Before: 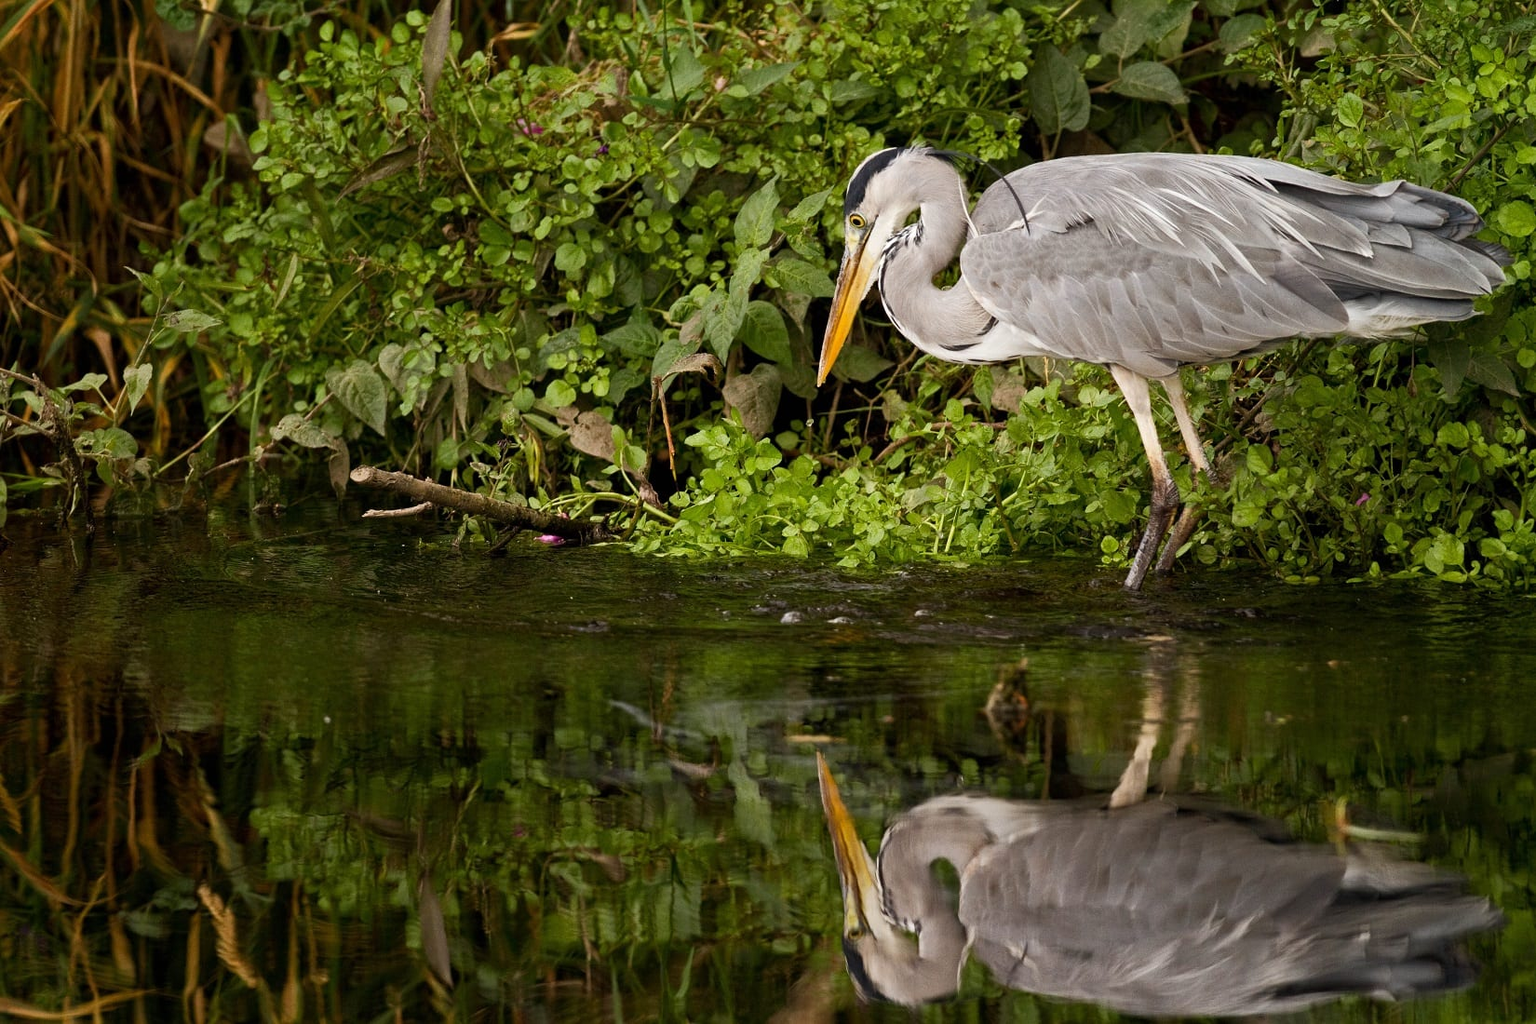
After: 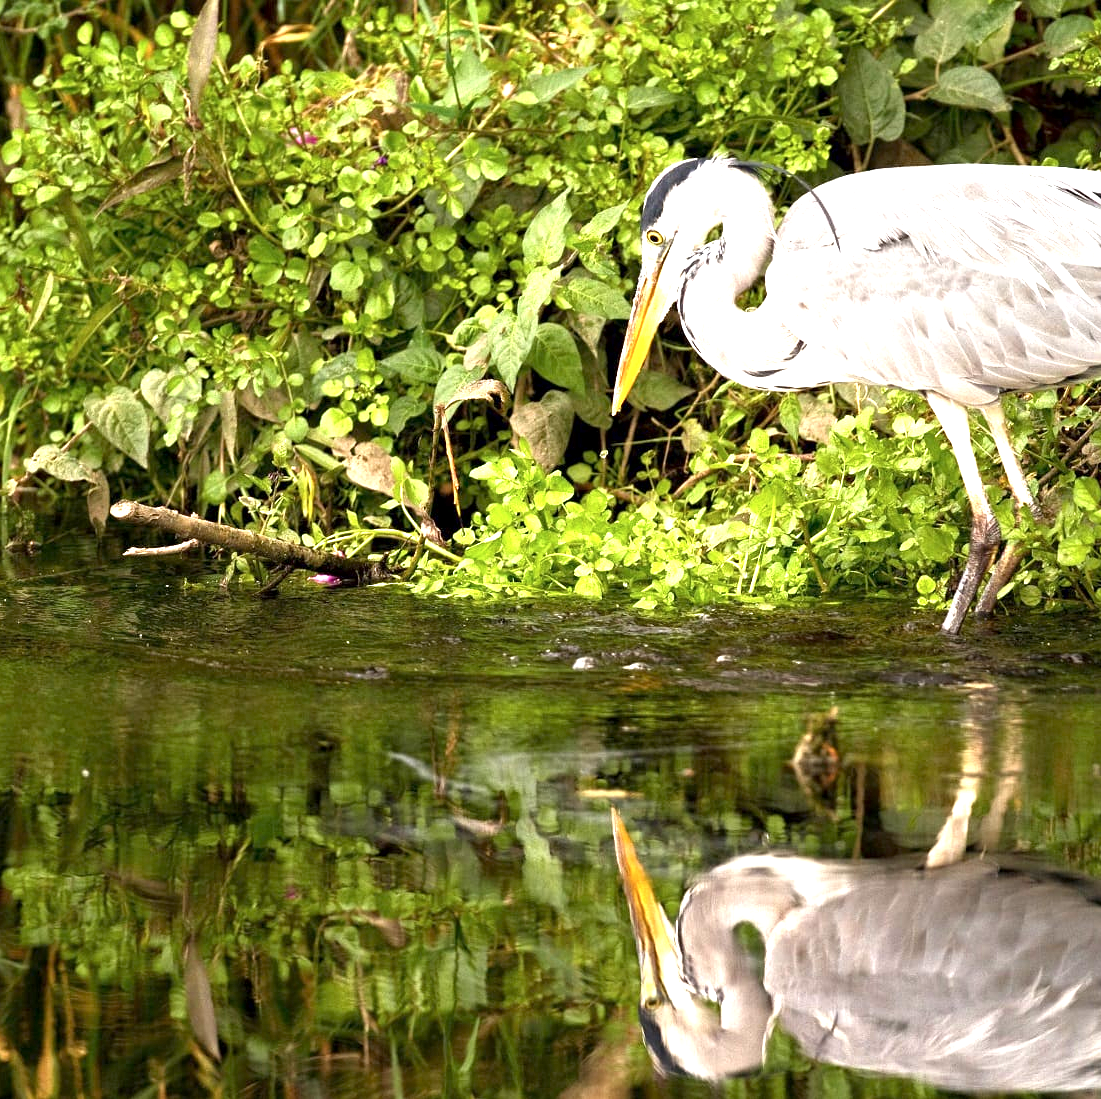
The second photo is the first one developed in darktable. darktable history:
crop and rotate: left 16.132%, right 17.123%
exposure: black level correction 0.001, exposure 1.712 EV, compensate highlight preservation false
contrast brightness saturation: saturation -0.062
